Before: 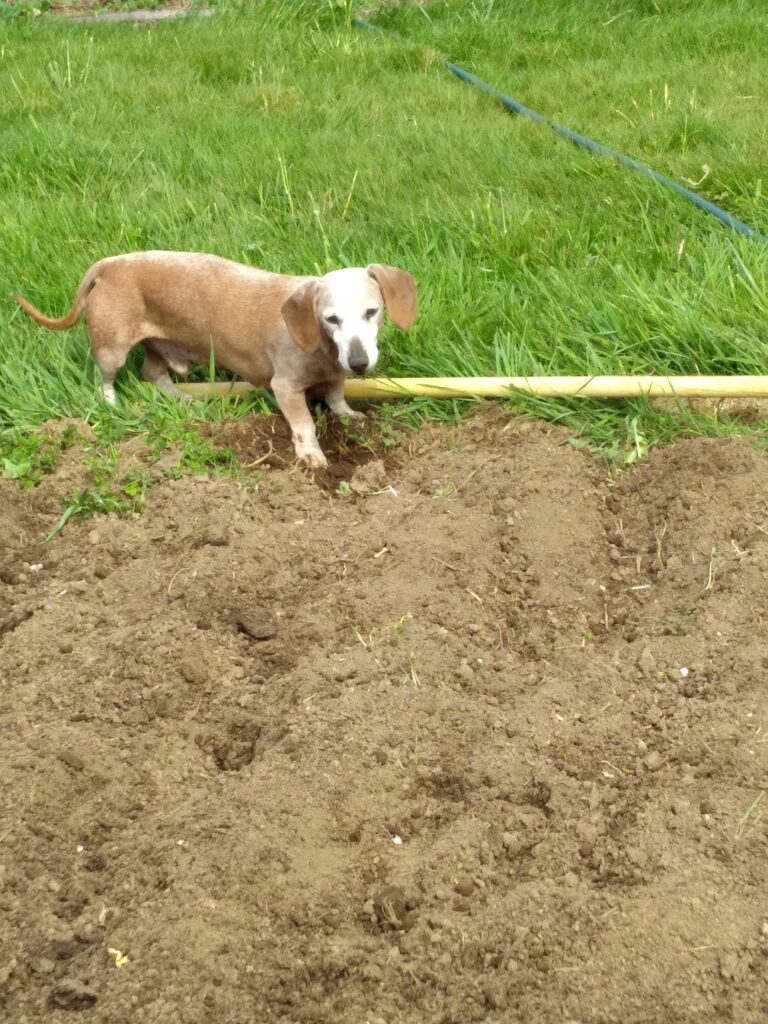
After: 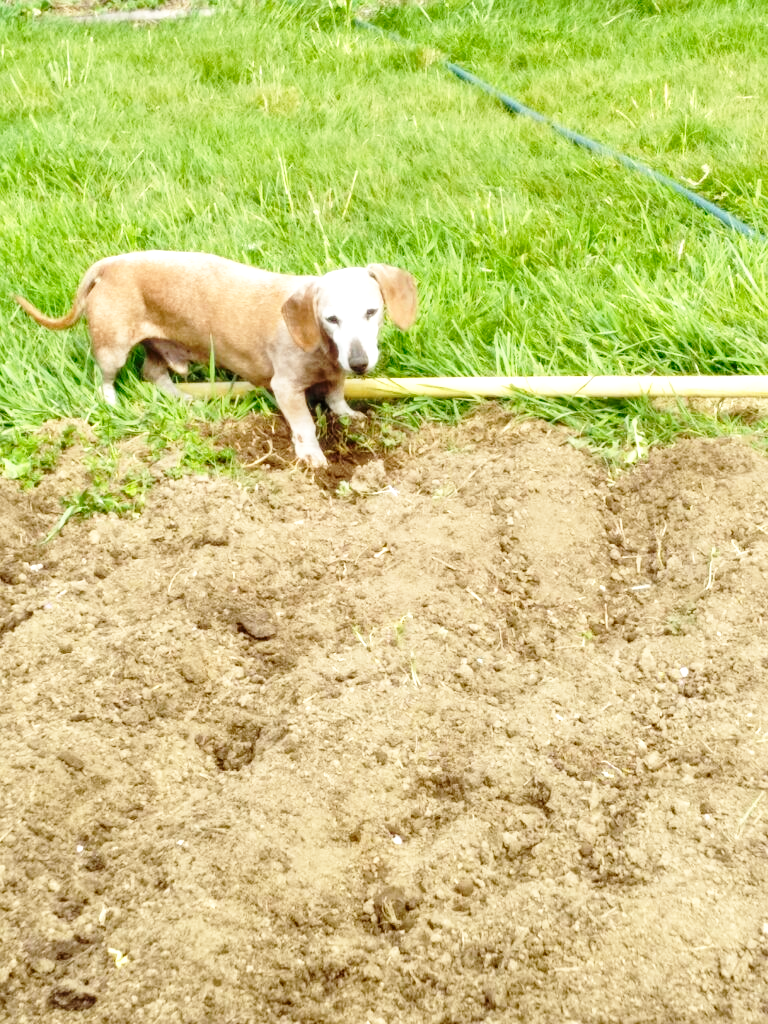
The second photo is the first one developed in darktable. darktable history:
base curve: curves: ch0 [(0, 0) (0.028, 0.03) (0.121, 0.232) (0.46, 0.748) (0.859, 0.968) (1, 1)], exposure shift 0.584, preserve colors none
local contrast: on, module defaults
exposure: exposure 0.197 EV, compensate exposure bias true, compensate highlight preservation false
